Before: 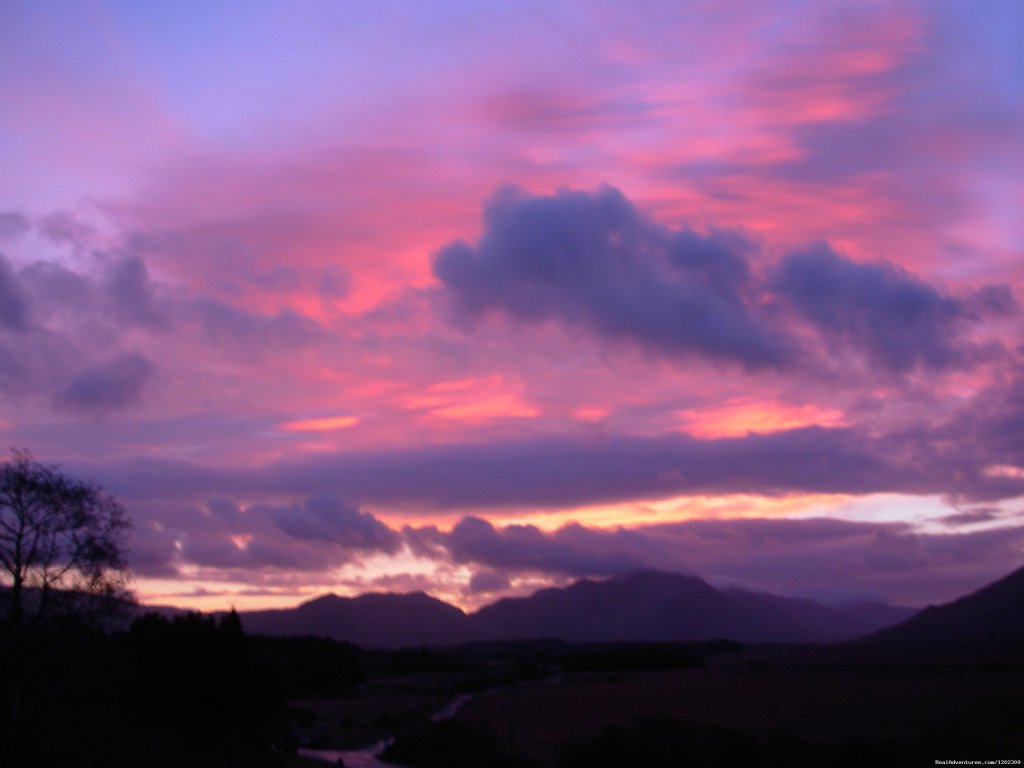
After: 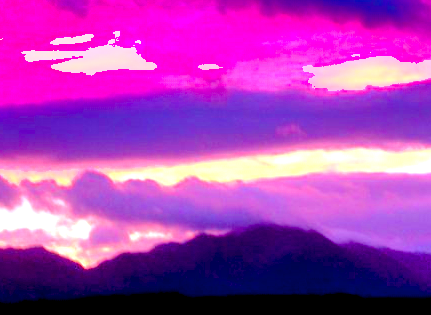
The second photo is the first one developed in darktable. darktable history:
exposure: black level correction 0.016, exposure 1.774 EV, compensate highlight preservation false
crop: left 37.221%, top 45.169%, right 20.63%, bottom 13.777%
color balance rgb: perceptual saturation grading › global saturation 25%, perceptual brilliance grading › mid-tones 10%, perceptual brilliance grading › shadows 15%, global vibrance 20%
shadows and highlights: radius 123.98, shadows 100, white point adjustment -3, highlights -100, highlights color adjustment 89.84%, soften with gaussian
